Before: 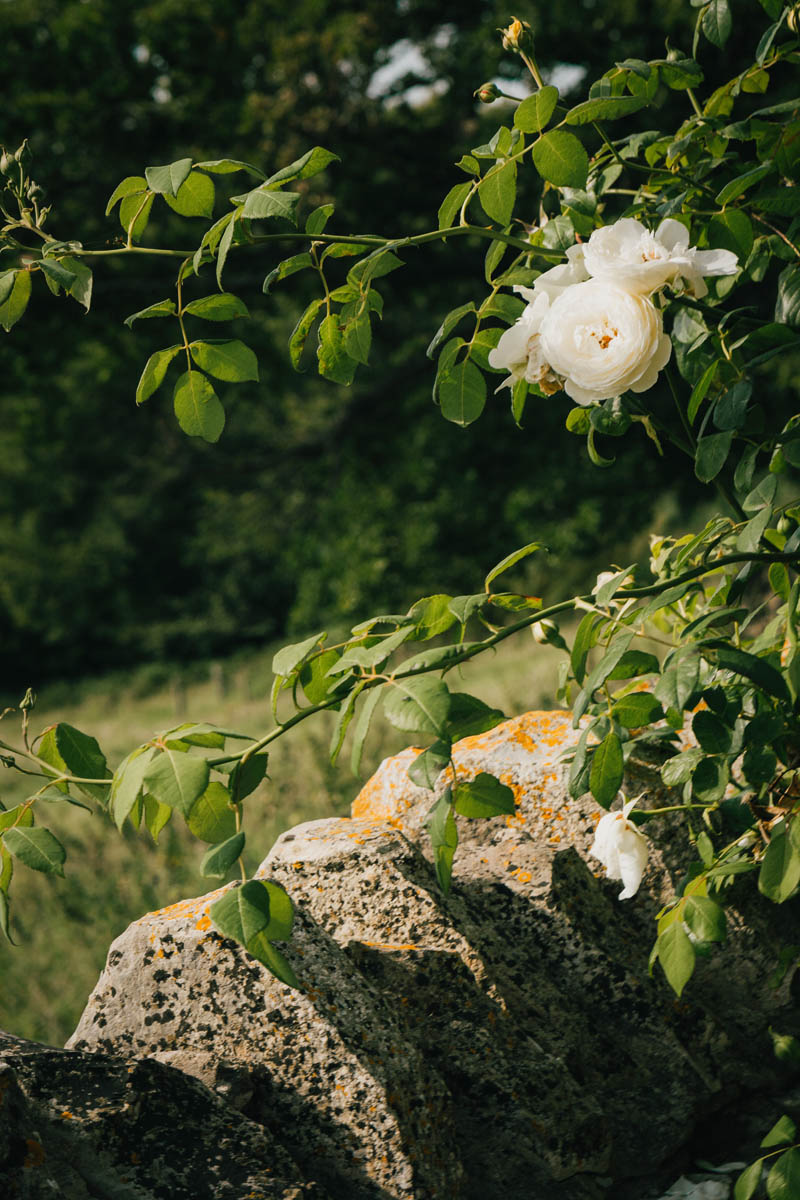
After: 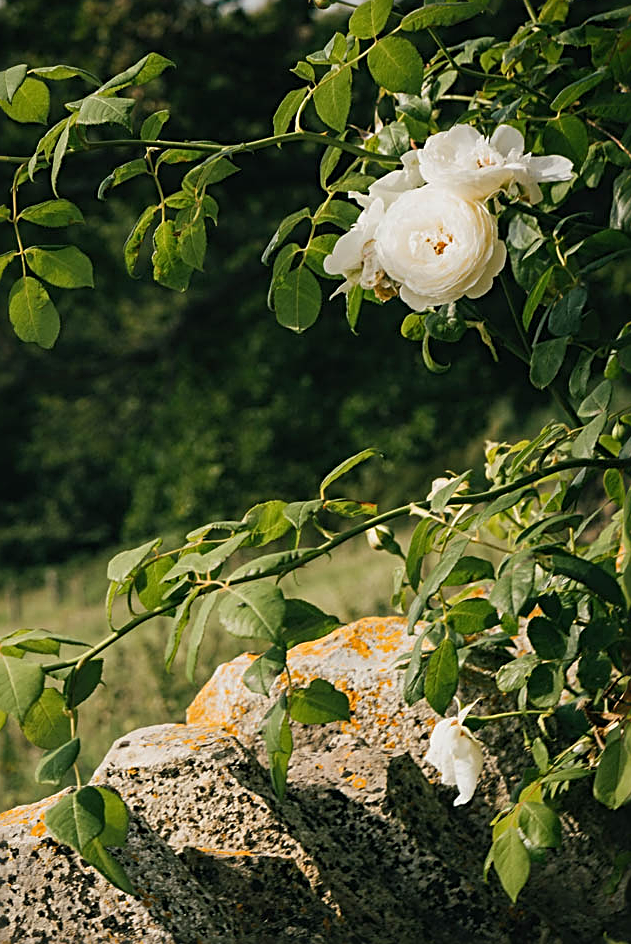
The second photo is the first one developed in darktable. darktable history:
crop and rotate: left 20.74%, top 7.912%, right 0.375%, bottom 13.378%
sharpen: radius 2.543, amount 0.636
